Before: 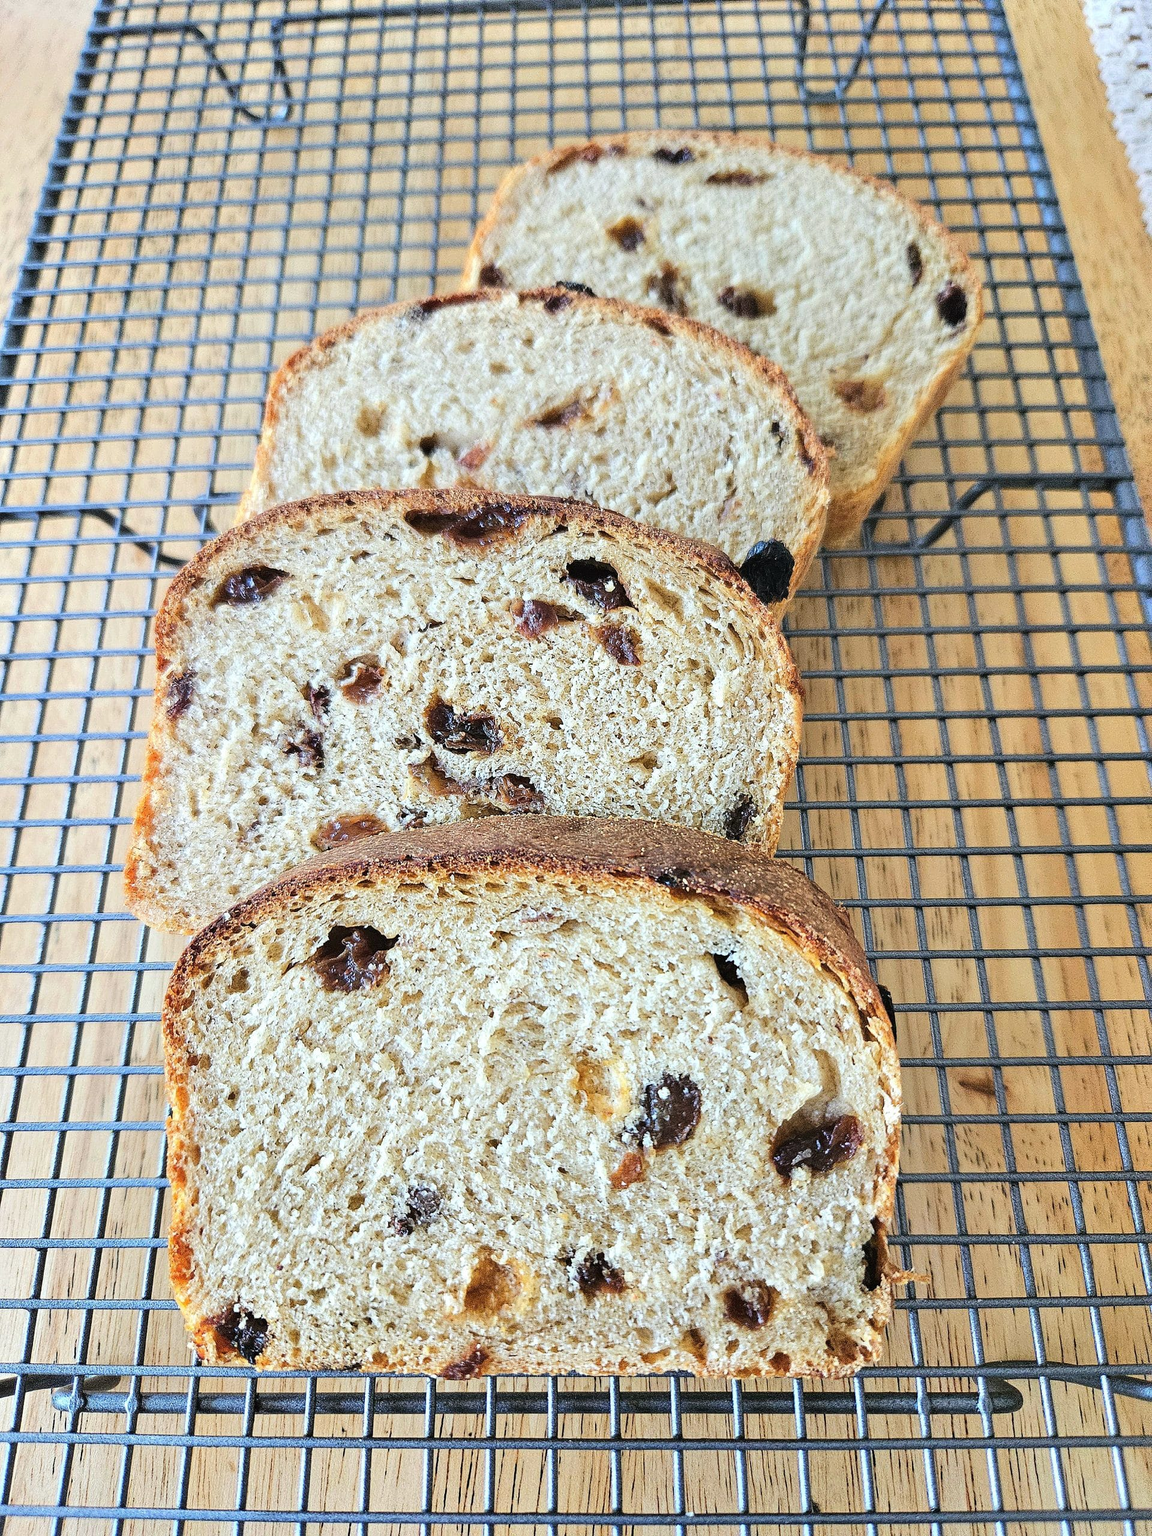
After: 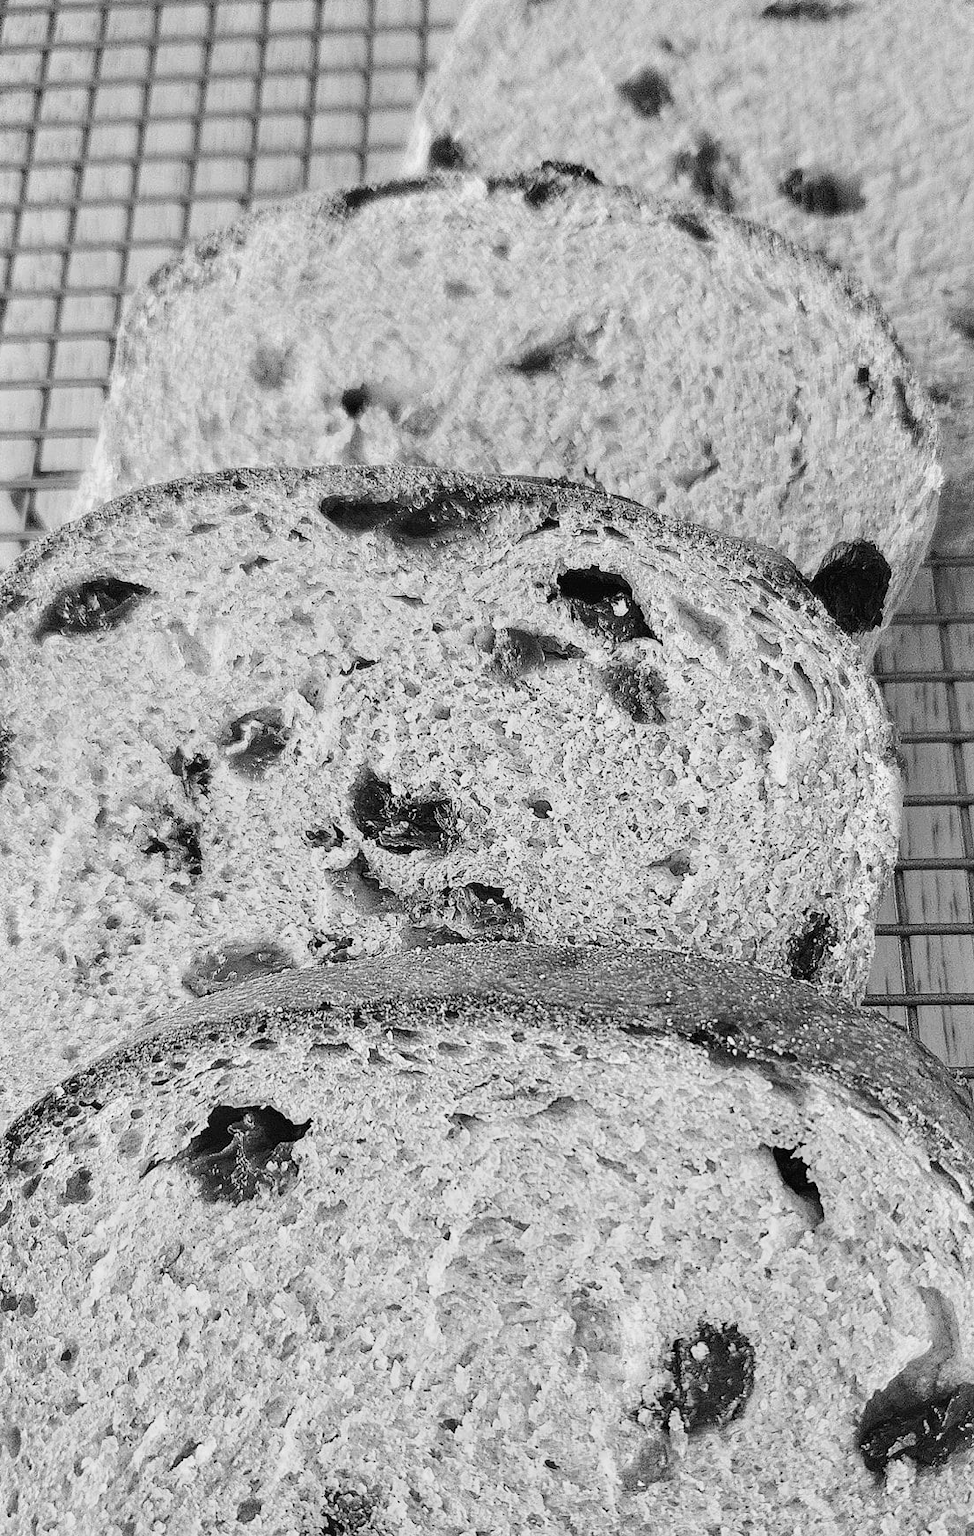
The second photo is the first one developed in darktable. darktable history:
crop: left 16.202%, top 11.208%, right 26.045%, bottom 20.557%
monochrome: a 26.22, b 42.67, size 0.8
color zones: curves: ch0 [(0.25, 0.5) (0.636, 0.25) (0.75, 0.5)]
